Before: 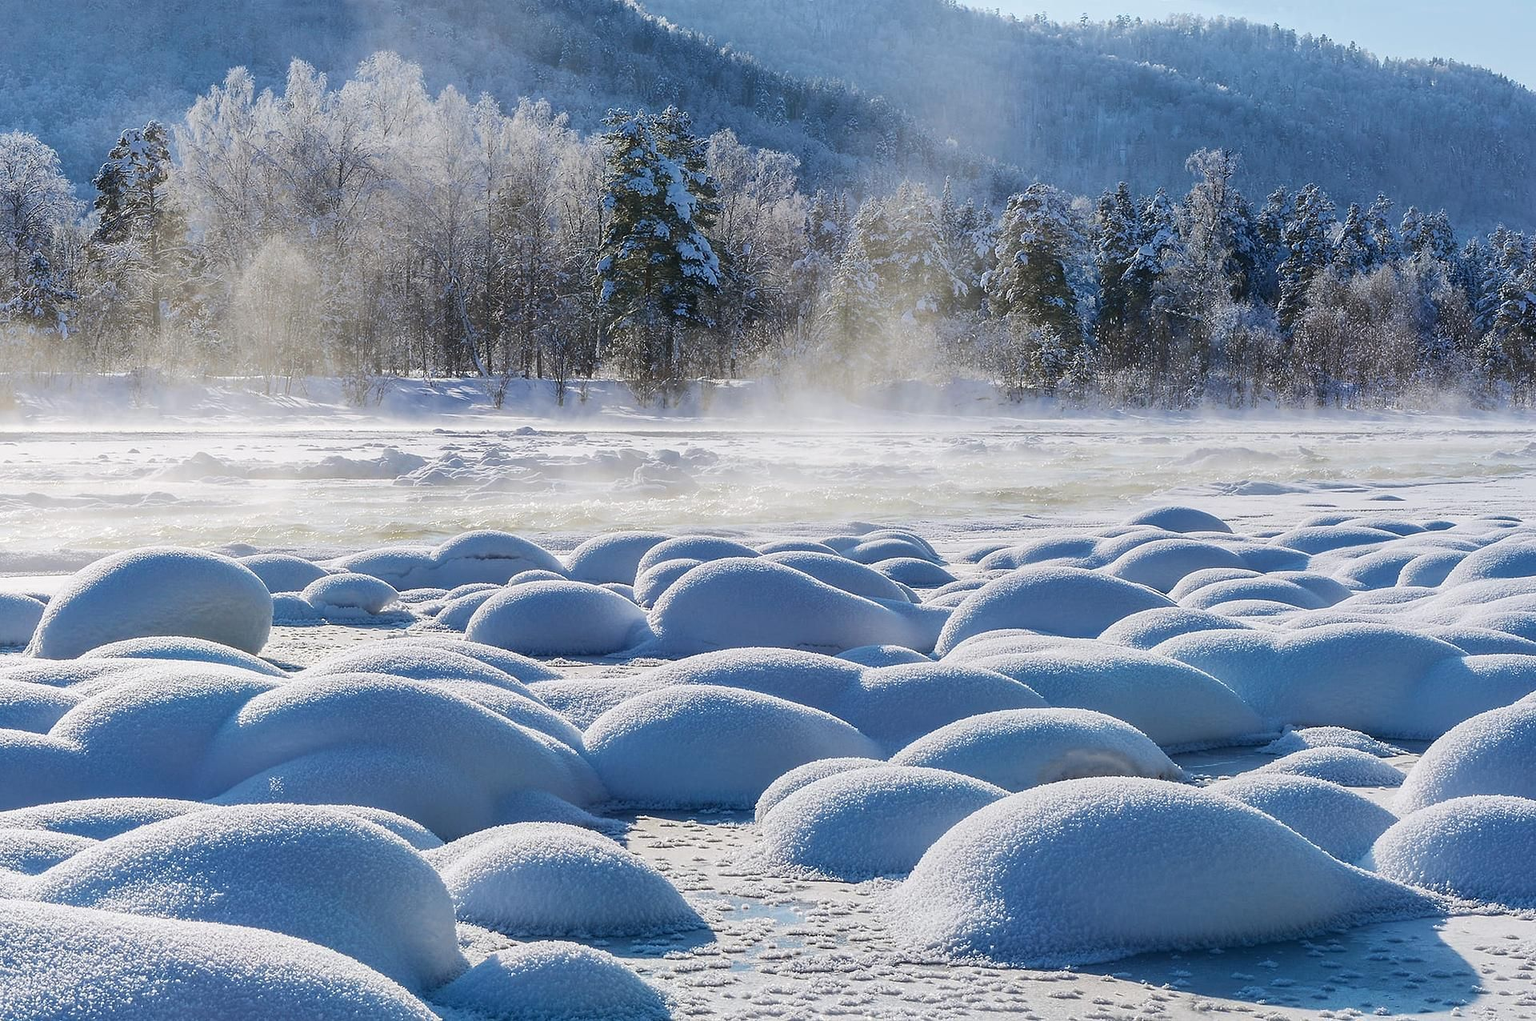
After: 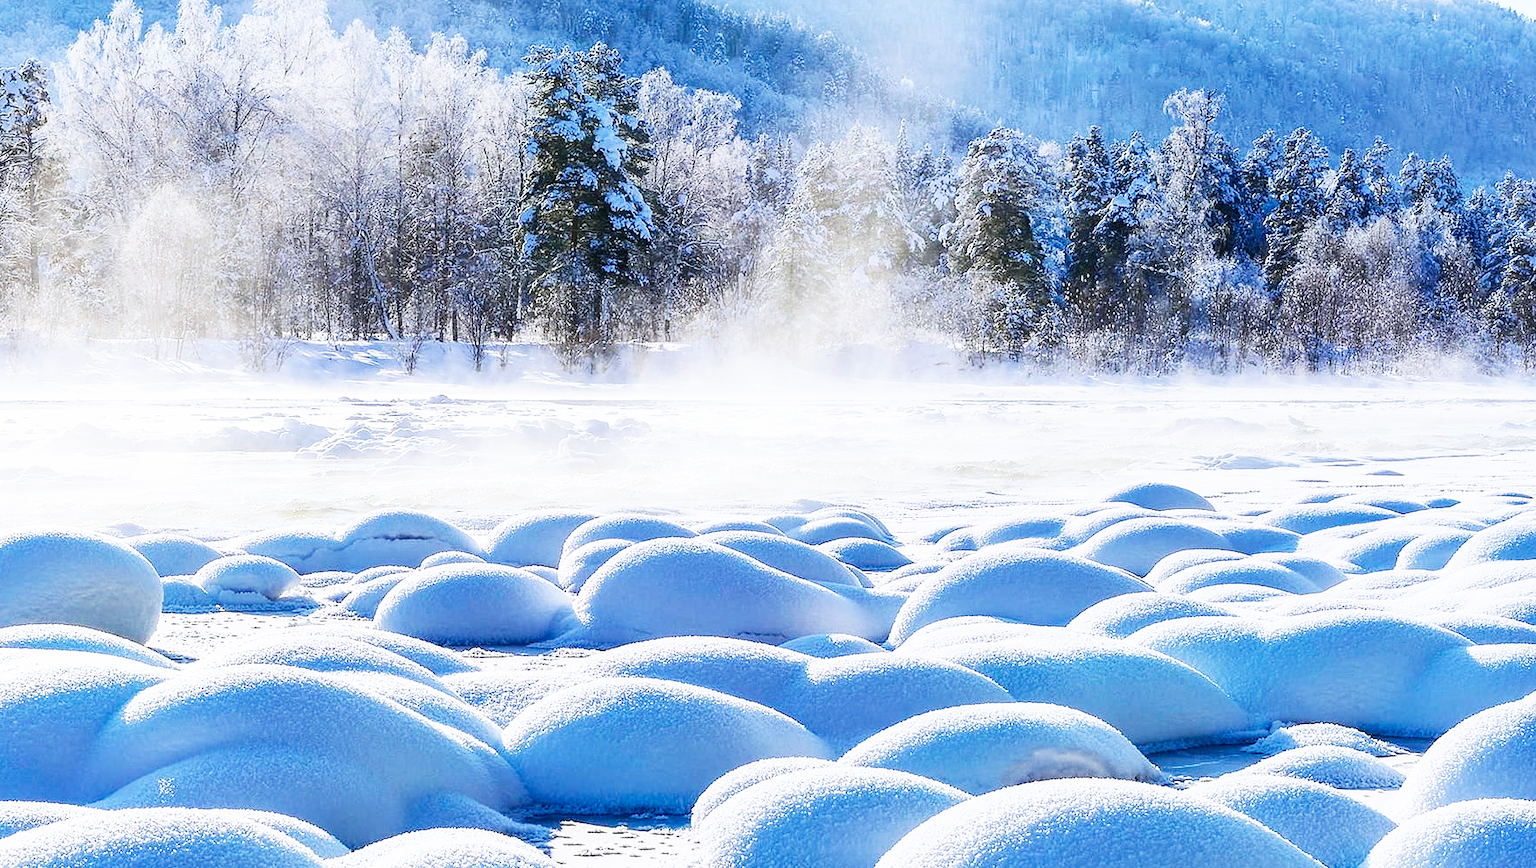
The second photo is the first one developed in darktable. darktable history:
white balance: red 0.984, blue 1.059
crop: left 8.155%, top 6.611%, bottom 15.385%
base curve: curves: ch0 [(0, 0) (0.007, 0.004) (0.027, 0.03) (0.046, 0.07) (0.207, 0.54) (0.442, 0.872) (0.673, 0.972) (1, 1)], preserve colors none
